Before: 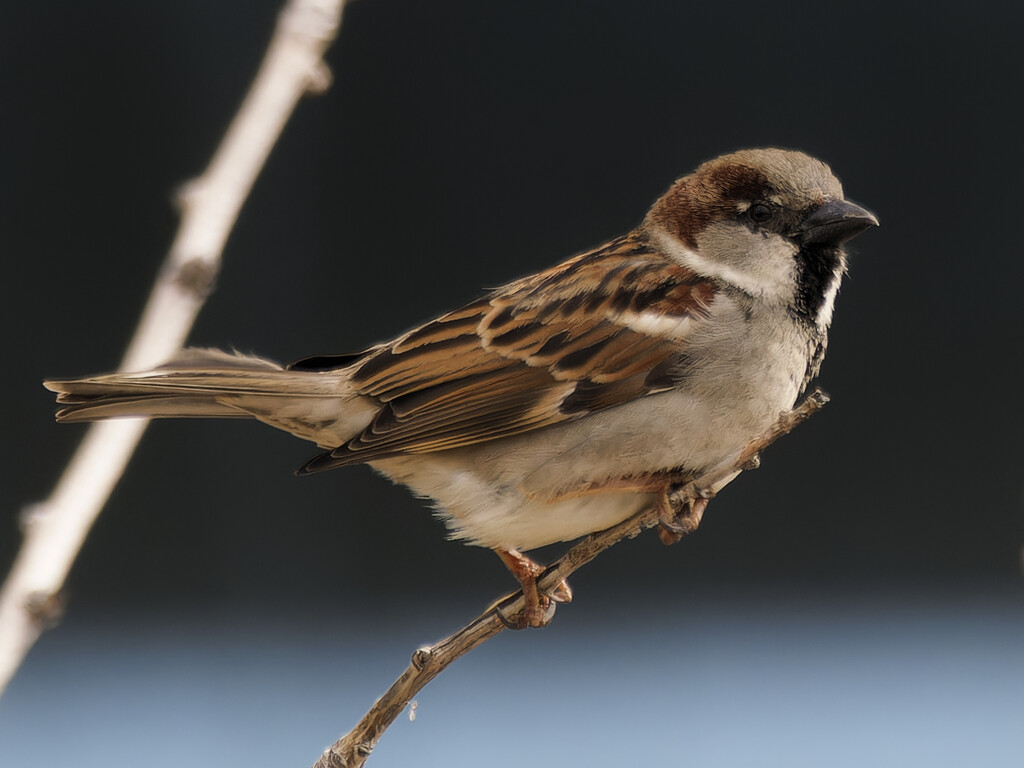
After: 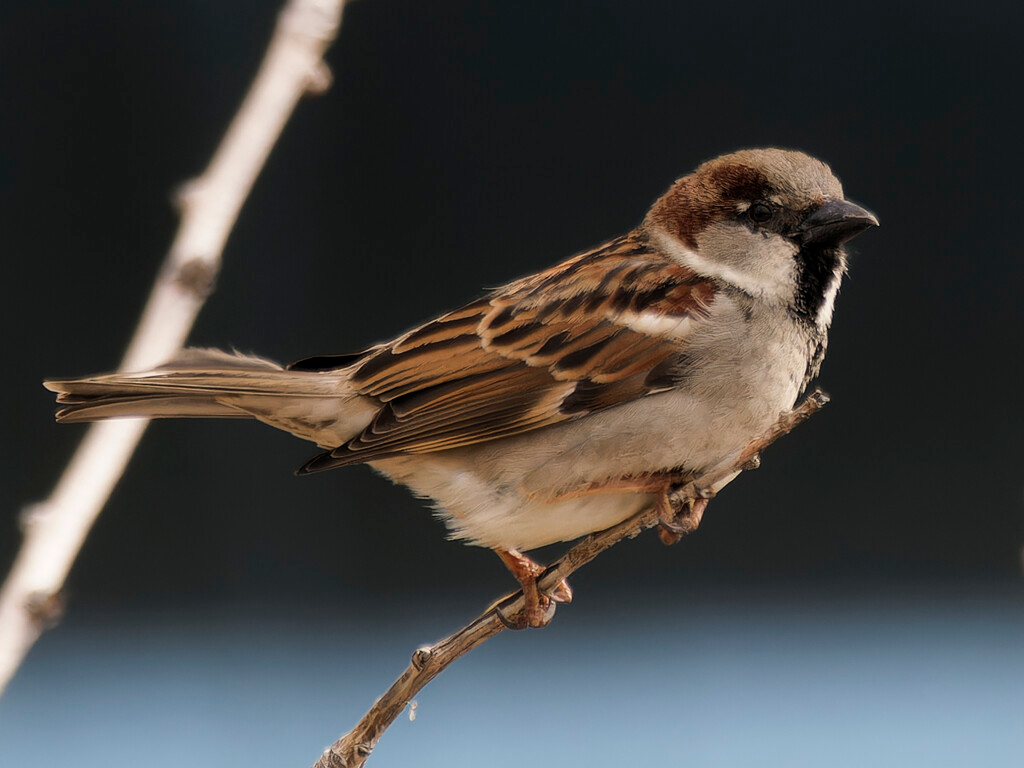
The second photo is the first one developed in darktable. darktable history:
contrast brightness saturation: saturation -0.062
